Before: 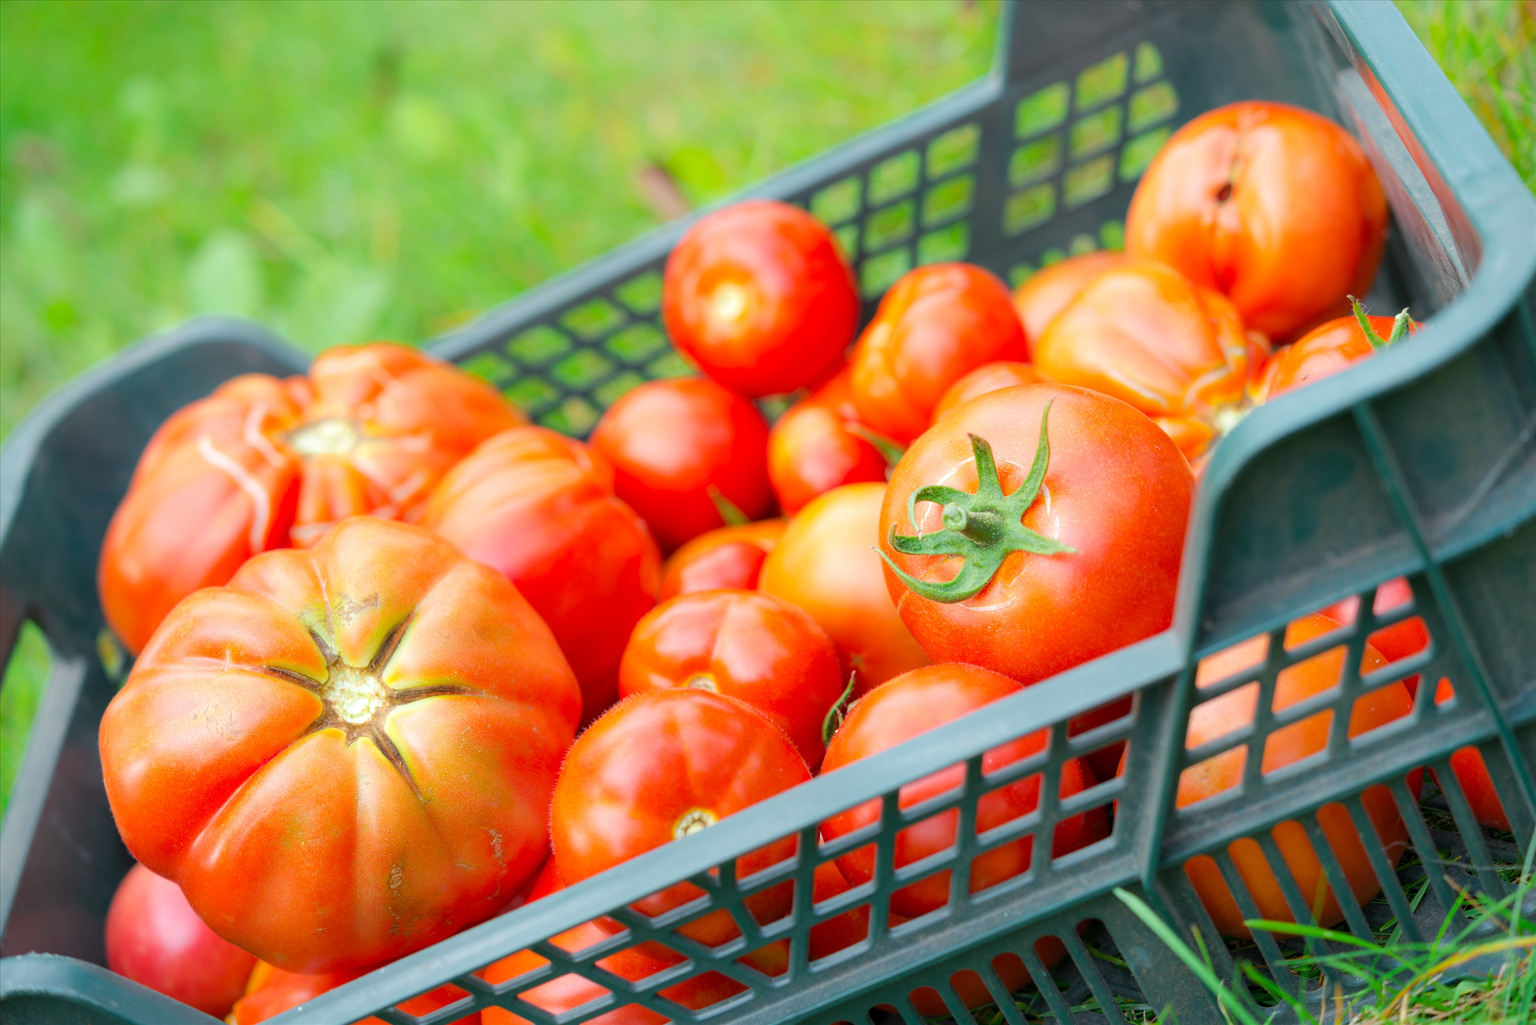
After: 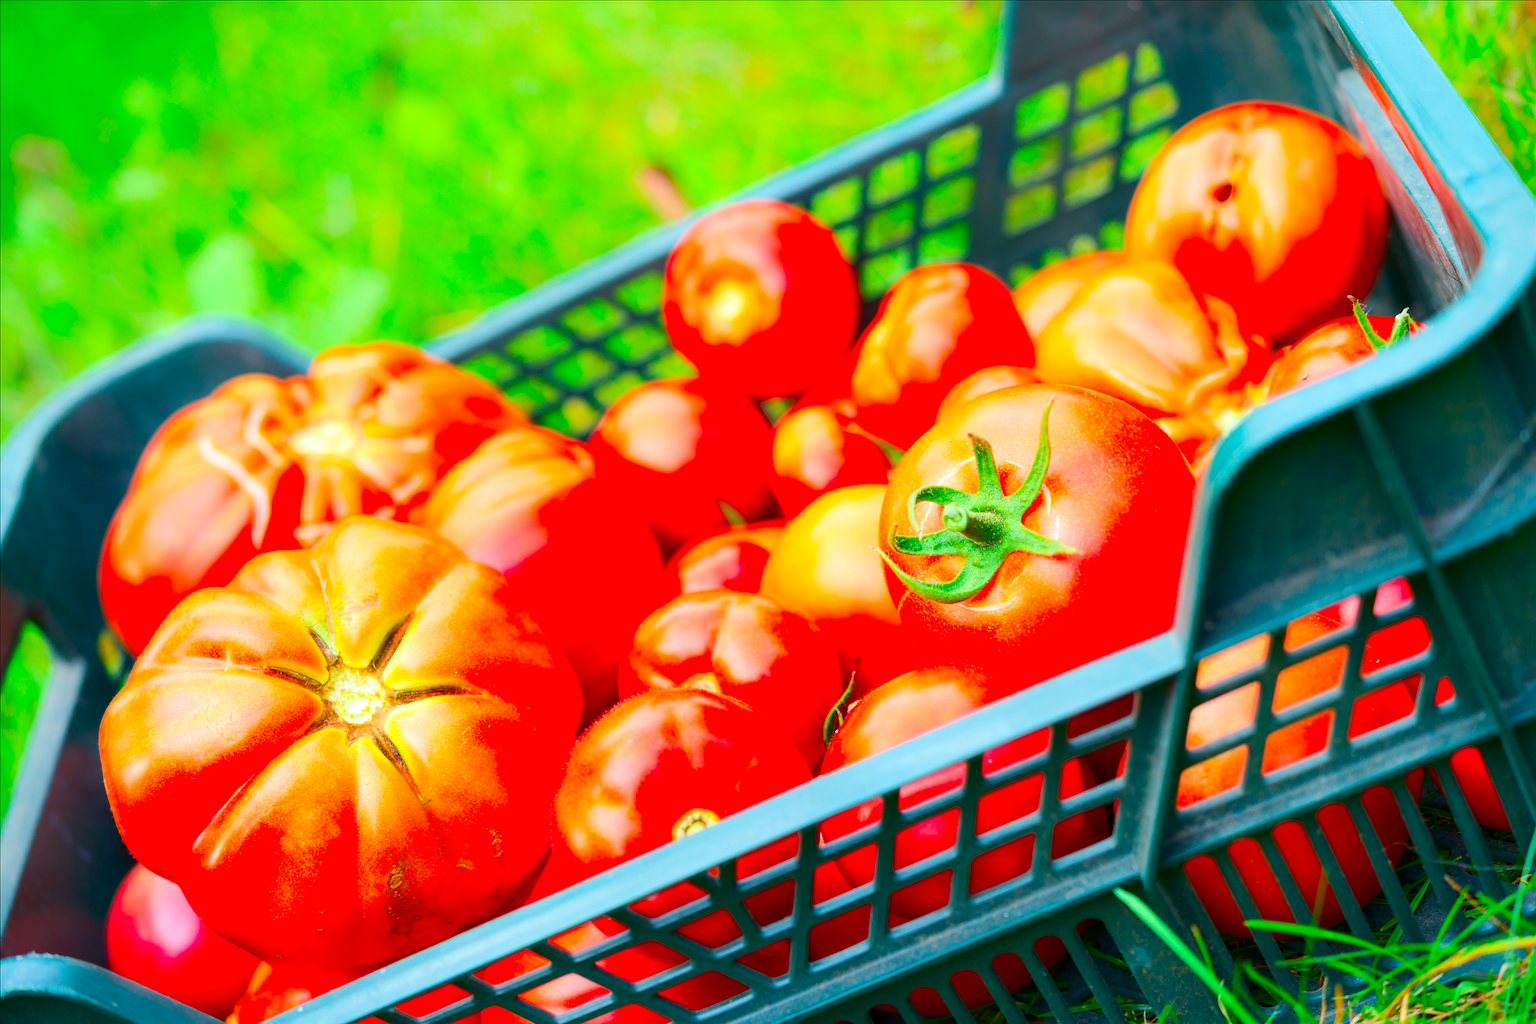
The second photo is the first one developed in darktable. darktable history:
contrast brightness saturation: contrast 0.26, brightness 0.014, saturation 0.89
velvia: on, module defaults
